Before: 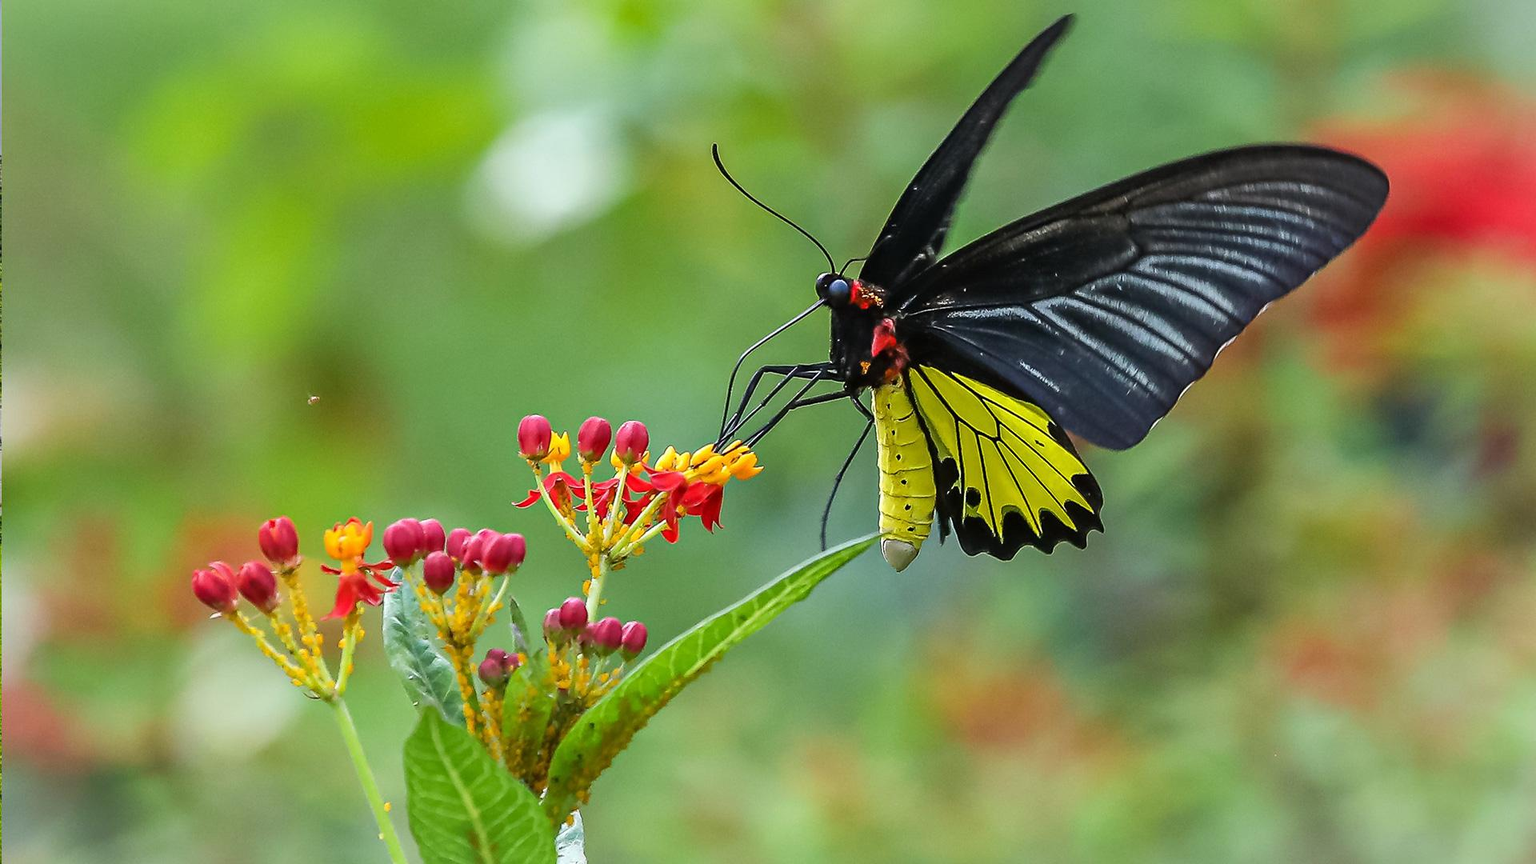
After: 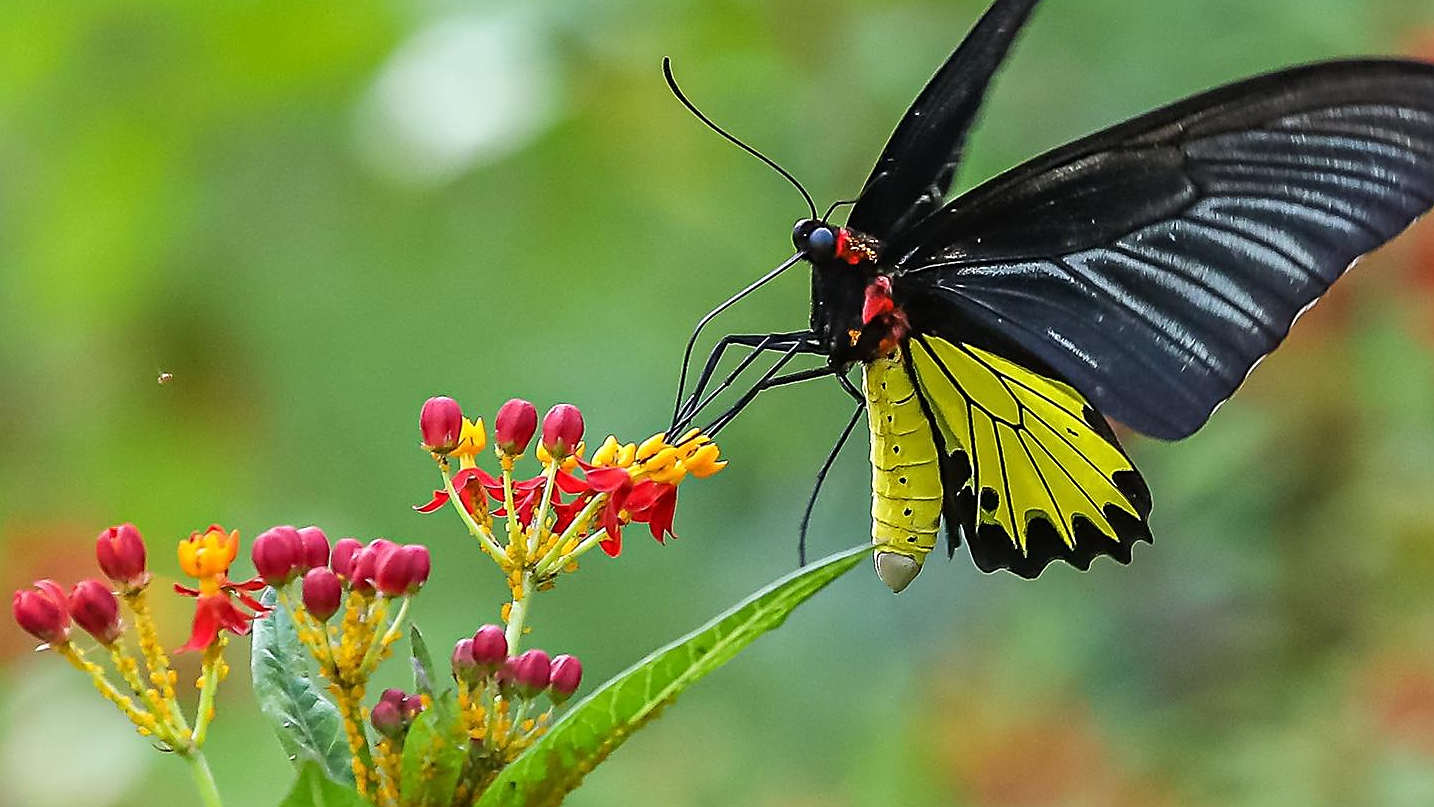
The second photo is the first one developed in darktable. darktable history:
sharpen: on, module defaults
crop and rotate: left 11.831%, top 11.346%, right 13.429%, bottom 13.899%
